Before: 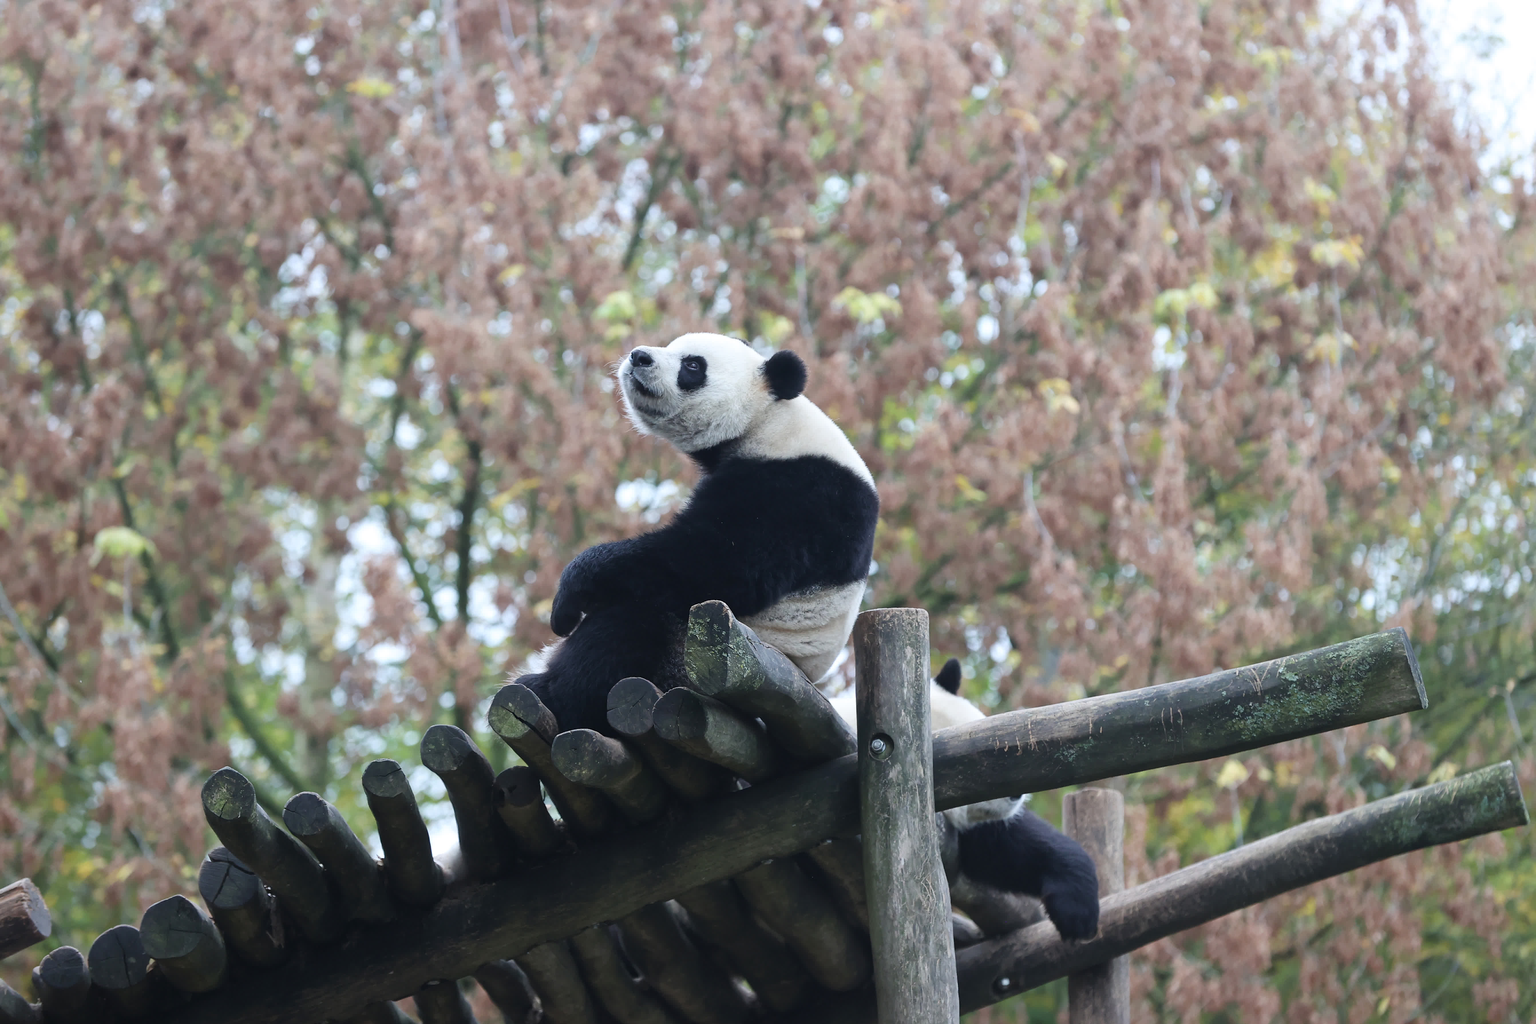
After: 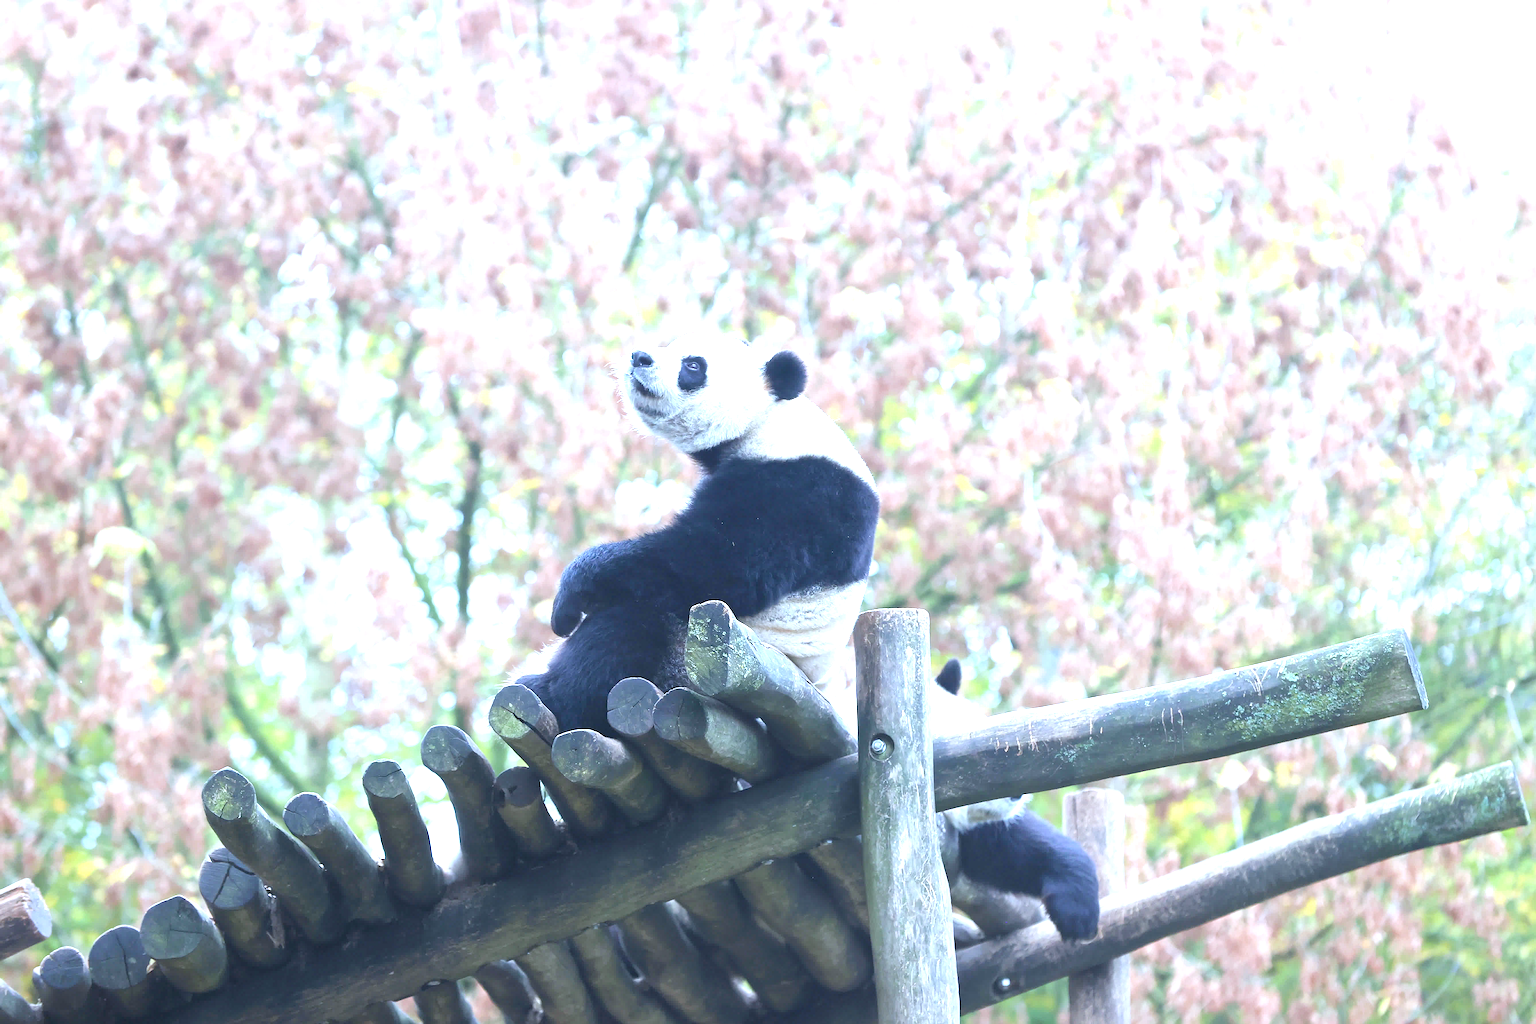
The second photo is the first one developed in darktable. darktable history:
white balance: red 0.924, blue 1.095
exposure: black level correction 0, exposure 1 EV, compensate exposure bias true, compensate highlight preservation false
levels: levels [0.036, 0.364, 0.827]
sharpen: amount 0.2
